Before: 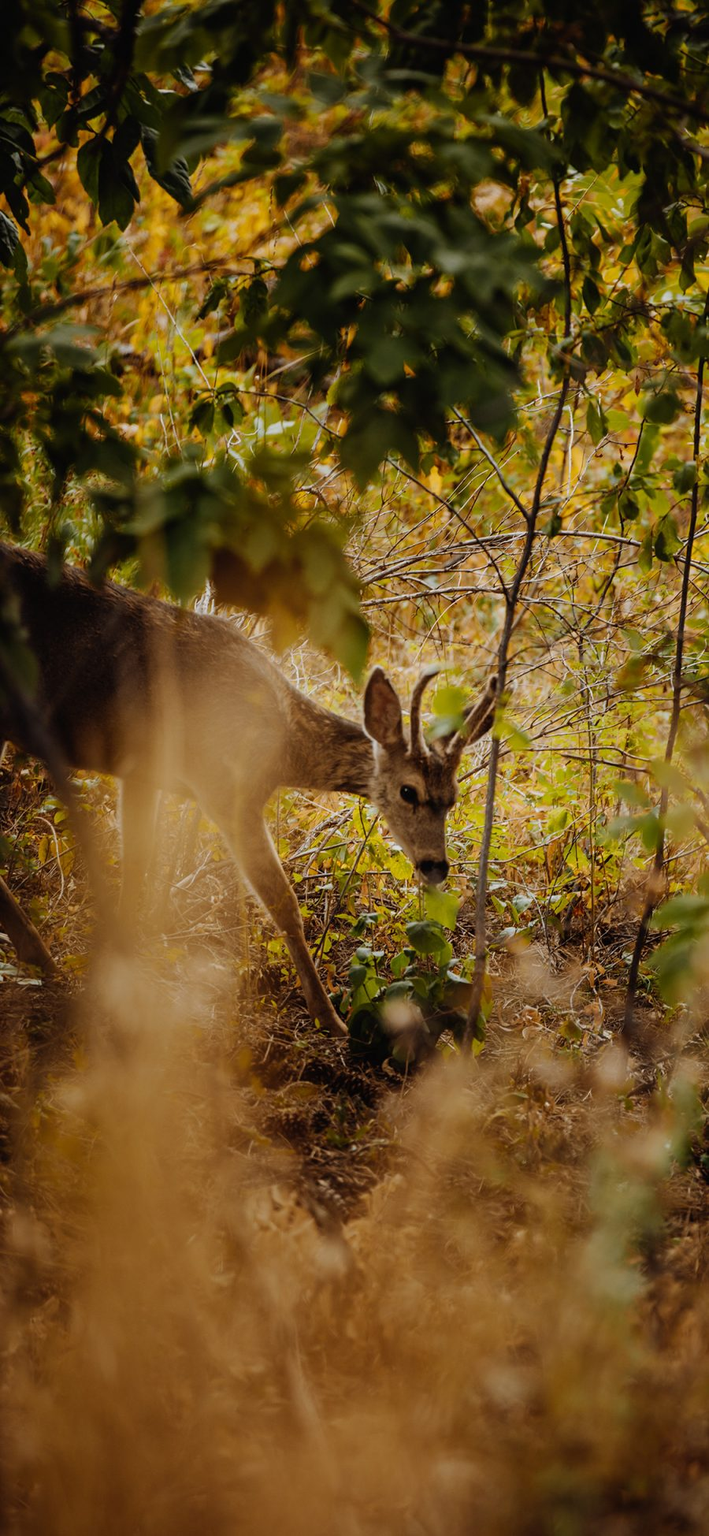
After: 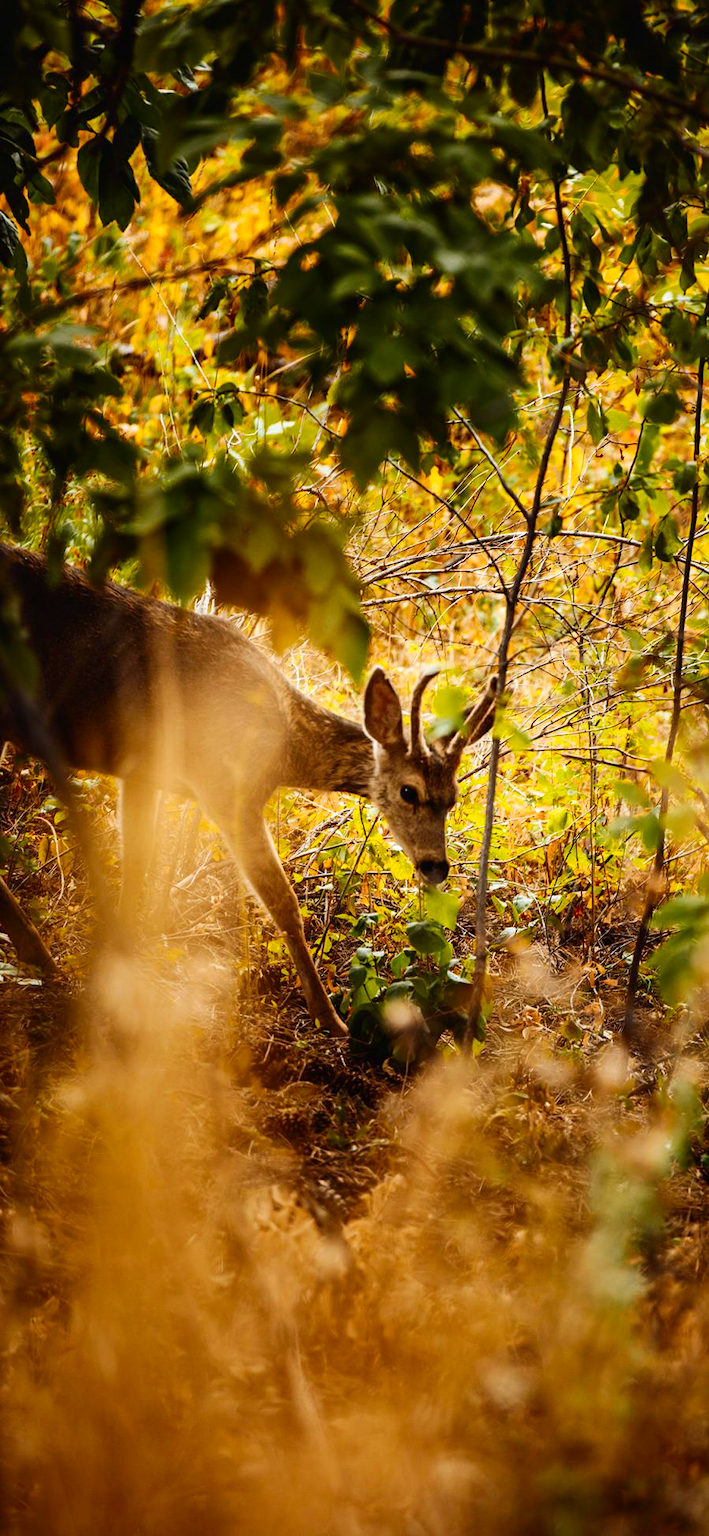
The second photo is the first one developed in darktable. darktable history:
tone equalizer: on, module defaults
contrast brightness saturation: contrast 0.18, saturation 0.3
exposure: exposure 0.6 EV, compensate highlight preservation false
